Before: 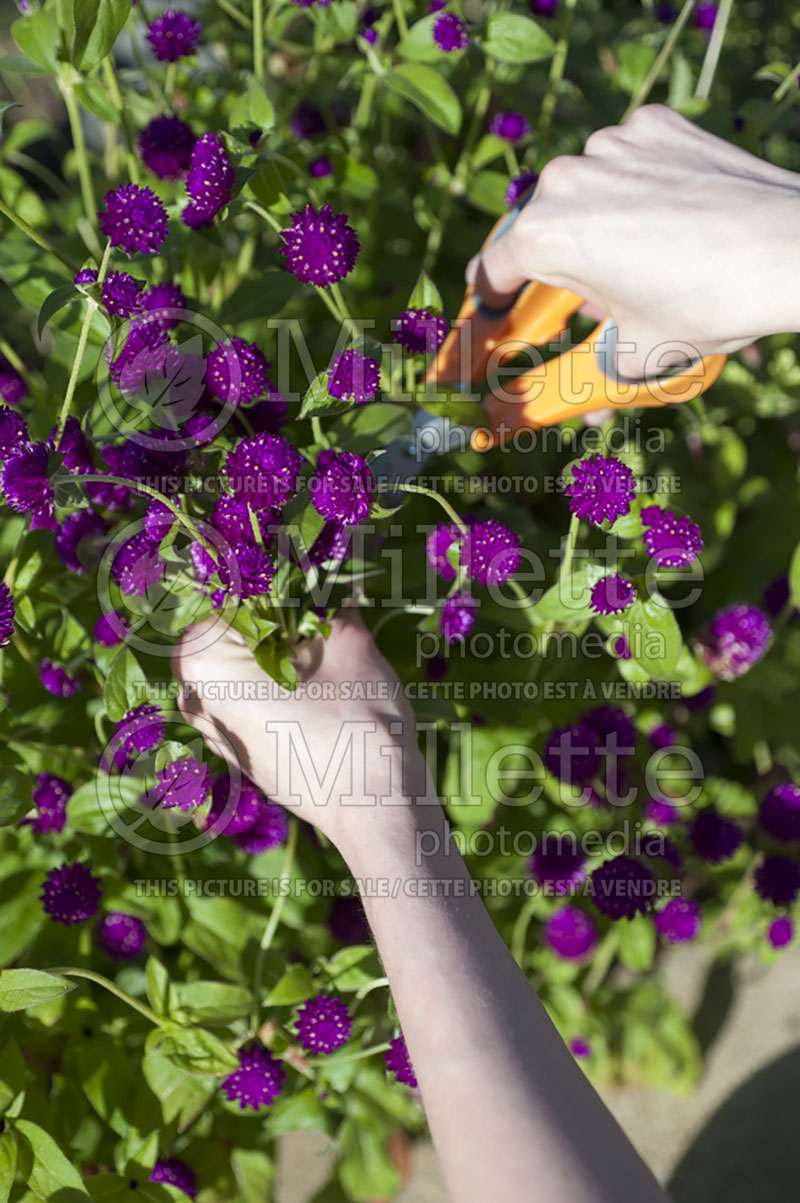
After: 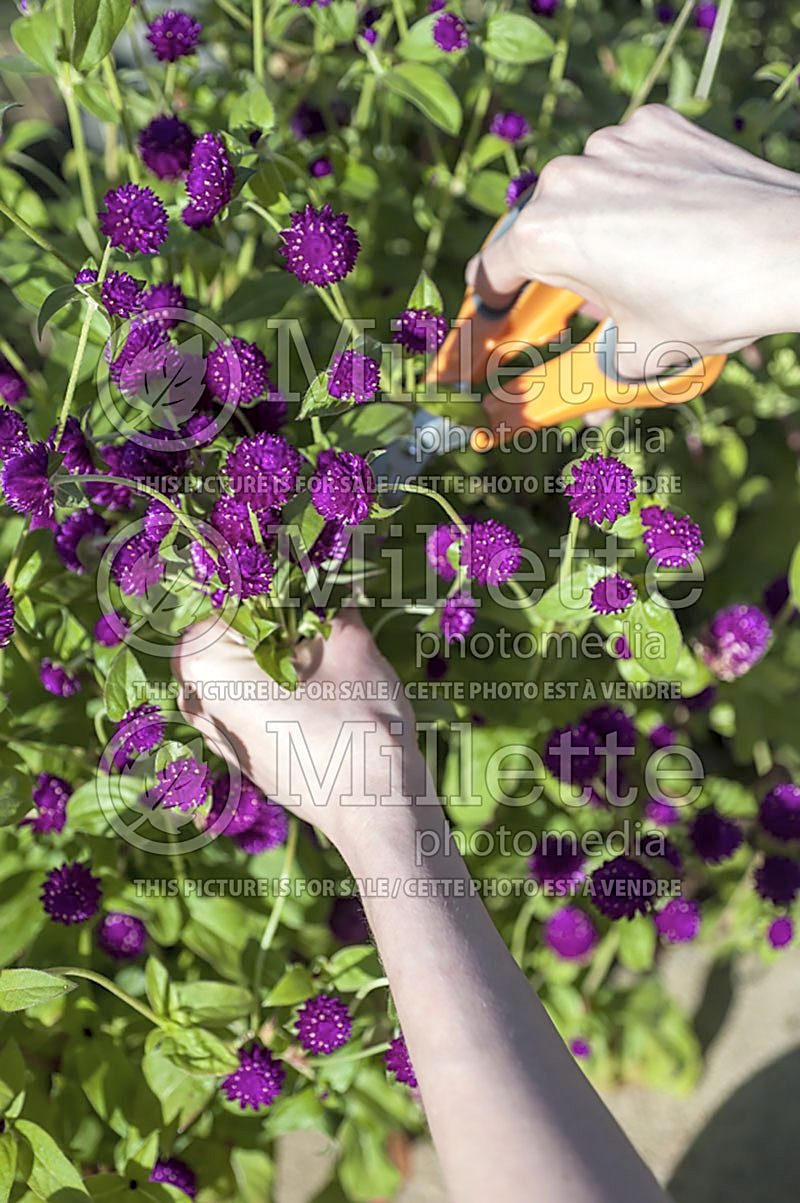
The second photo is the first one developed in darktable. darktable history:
sharpen: on, module defaults
local contrast: detail 130%
shadows and highlights: shadows 25, highlights -25
contrast brightness saturation: brightness 0.13
